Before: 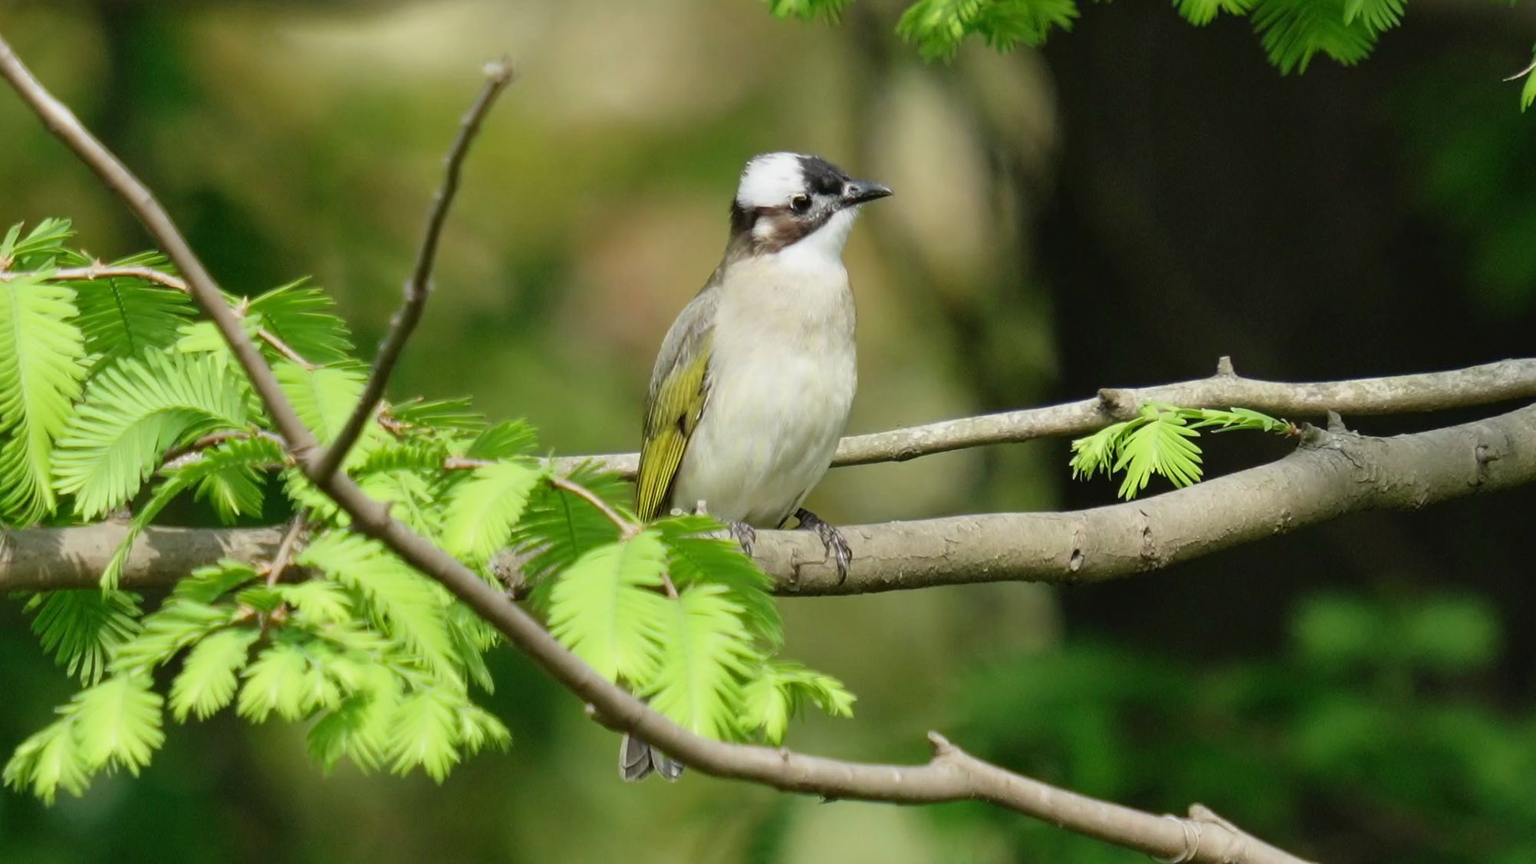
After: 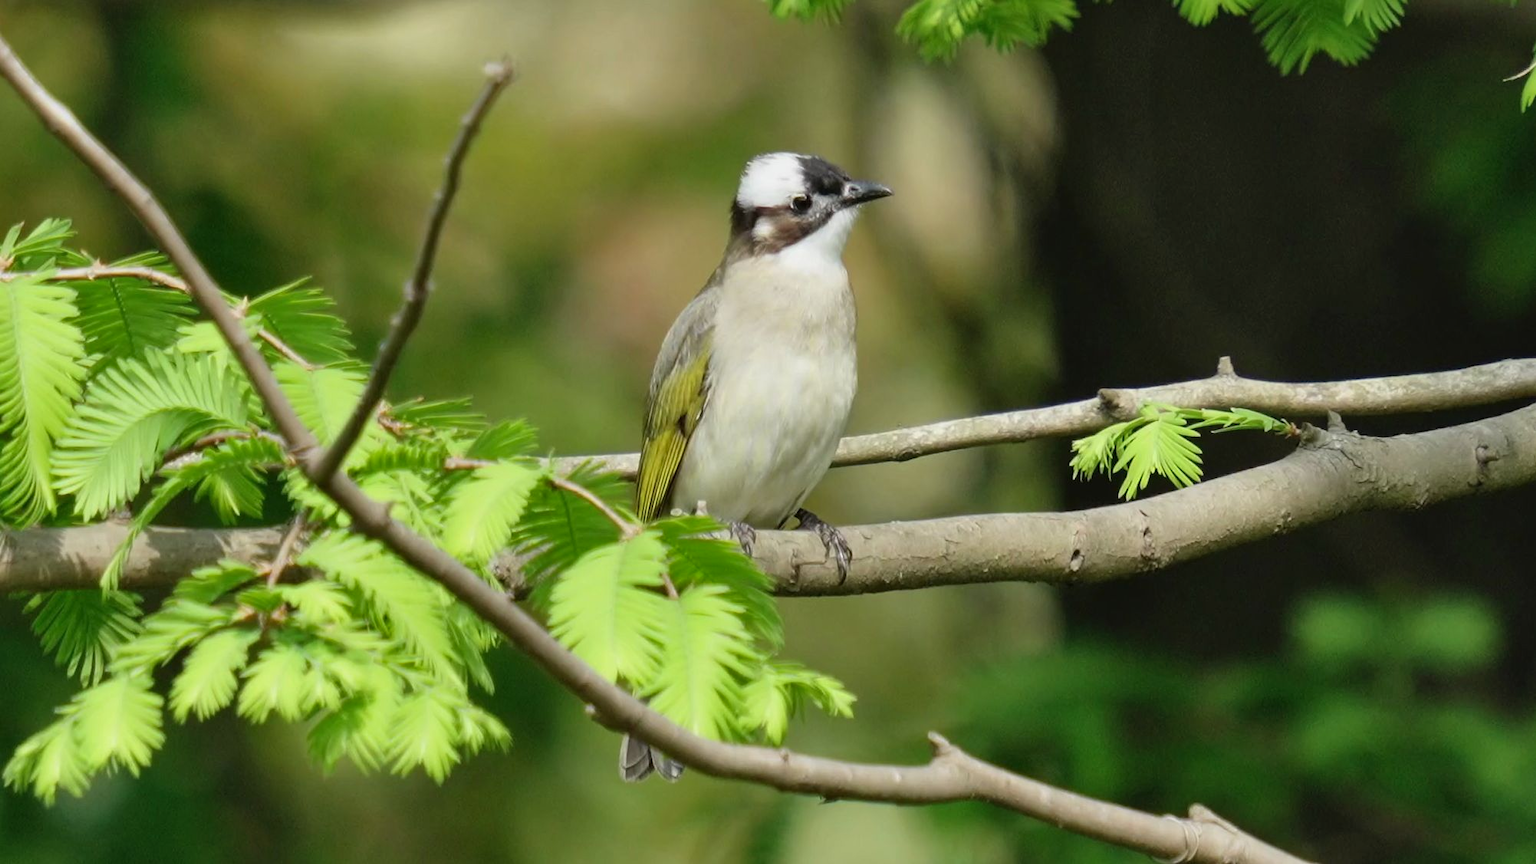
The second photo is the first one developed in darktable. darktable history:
shadows and highlights: shadows 33.31, highlights -47, compress 49.72%, soften with gaussian
